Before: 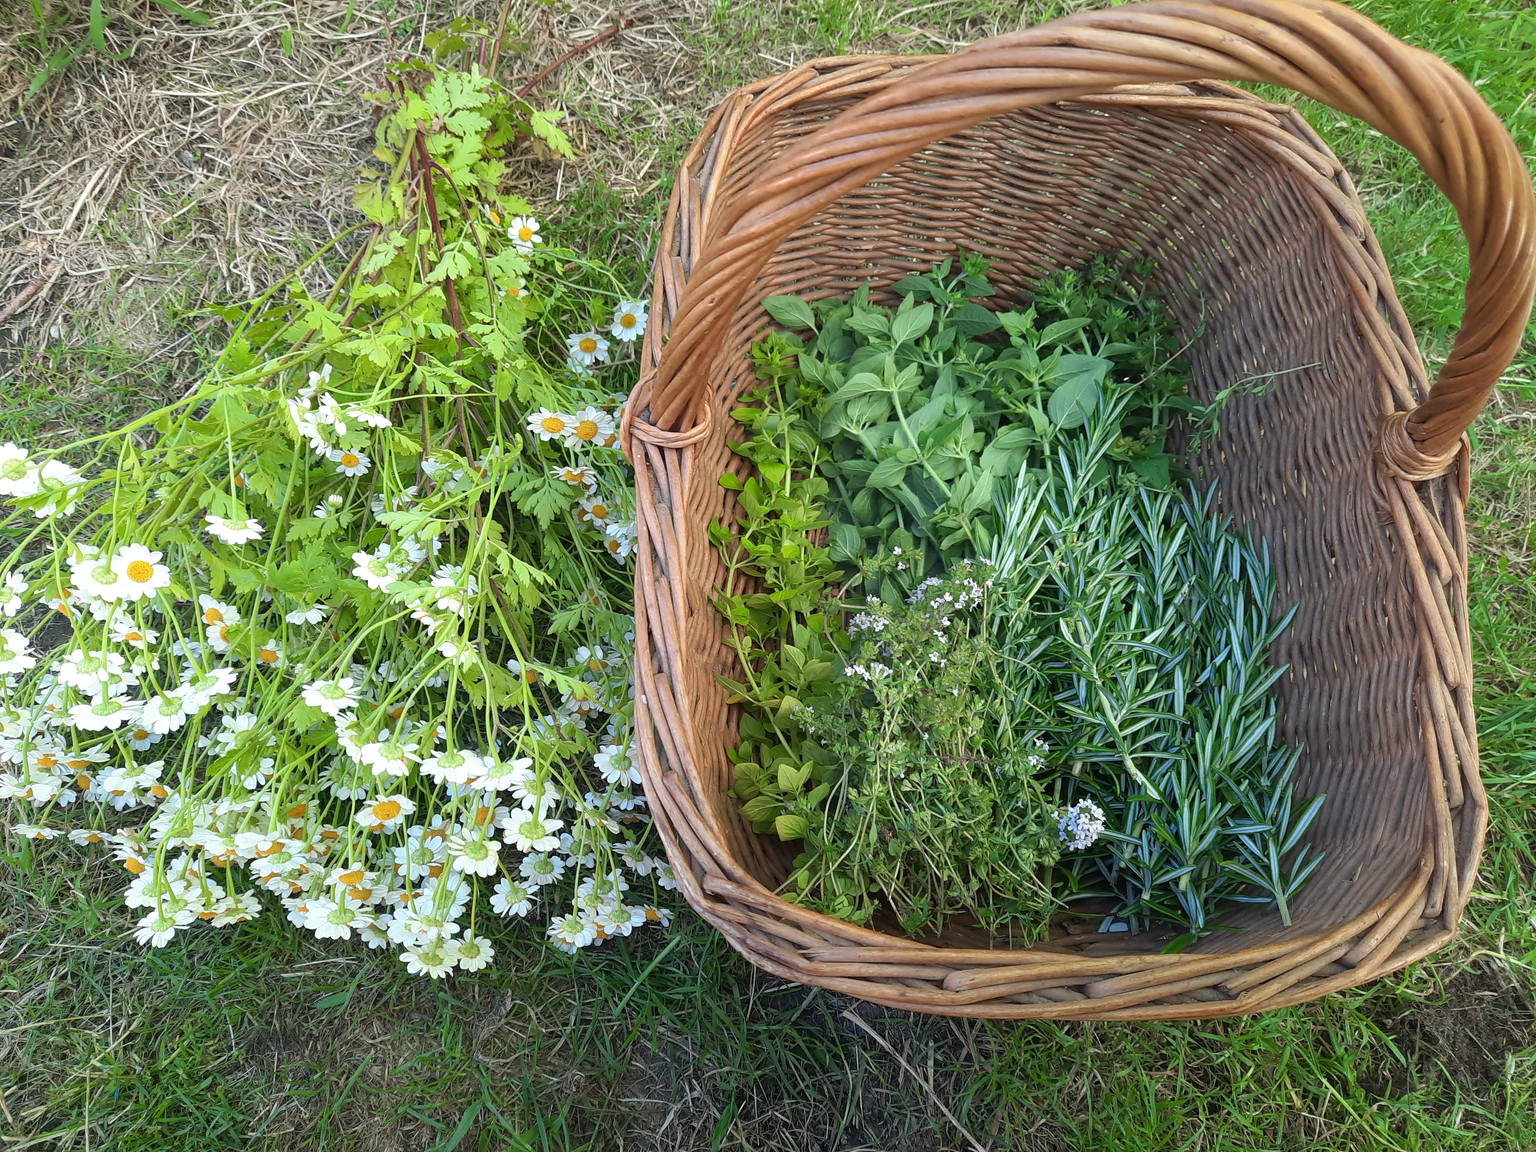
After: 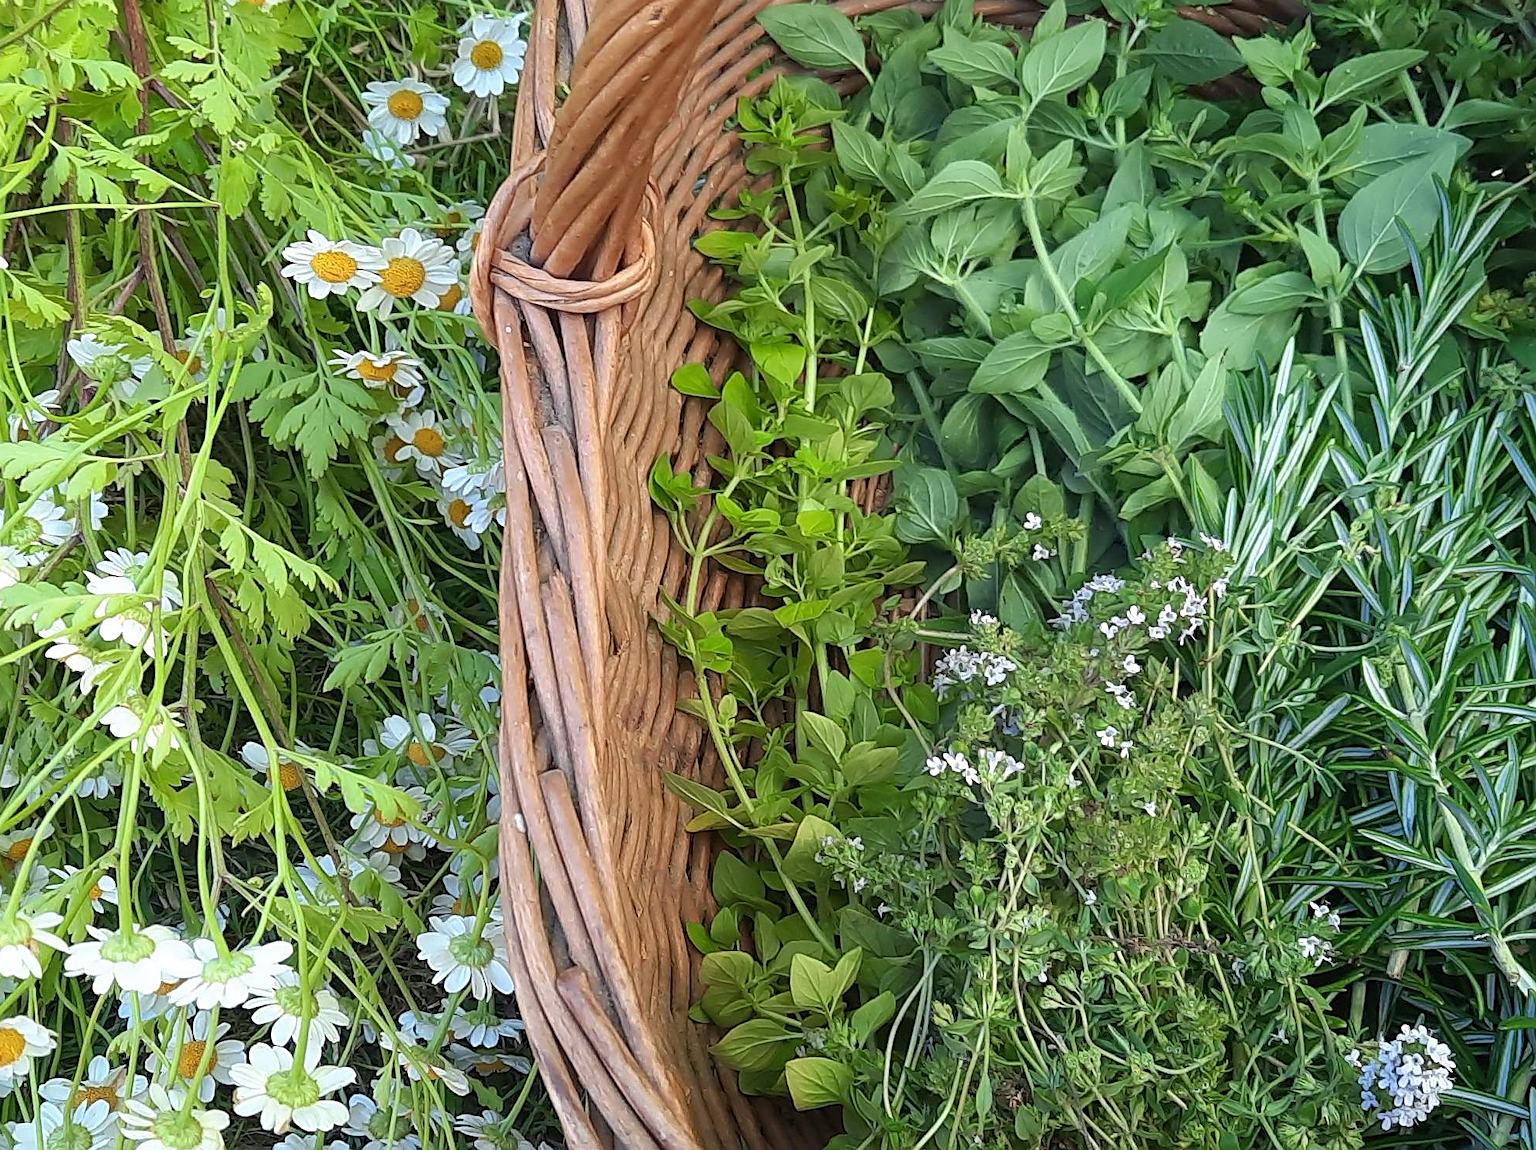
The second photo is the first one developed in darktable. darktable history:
crop: left 25.3%, top 25.503%, right 25.389%, bottom 25.241%
sharpen: on, module defaults
